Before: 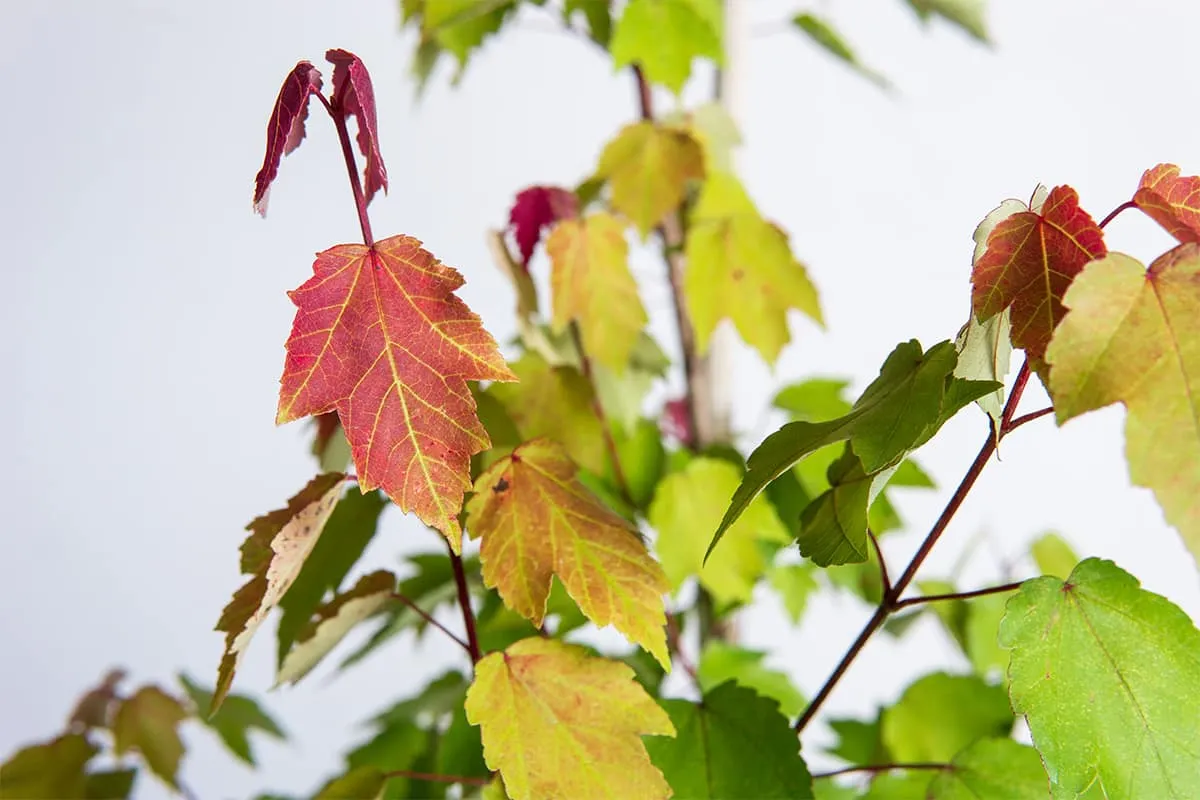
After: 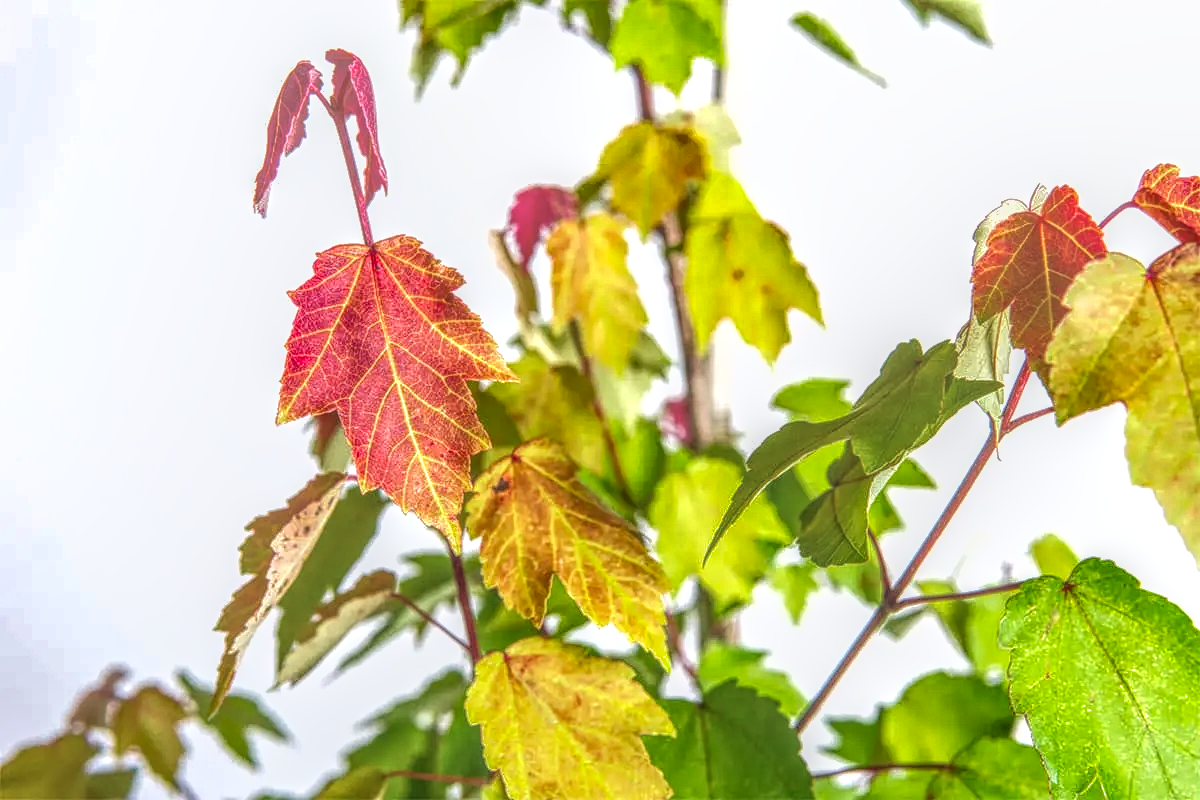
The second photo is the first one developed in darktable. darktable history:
local contrast: highlights 2%, shadows 2%, detail 199%, midtone range 0.243
shadows and highlights: soften with gaussian
exposure: black level correction 0, exposure 0.498 EV, compensate exposure bias true, compensate highlight preservation false
